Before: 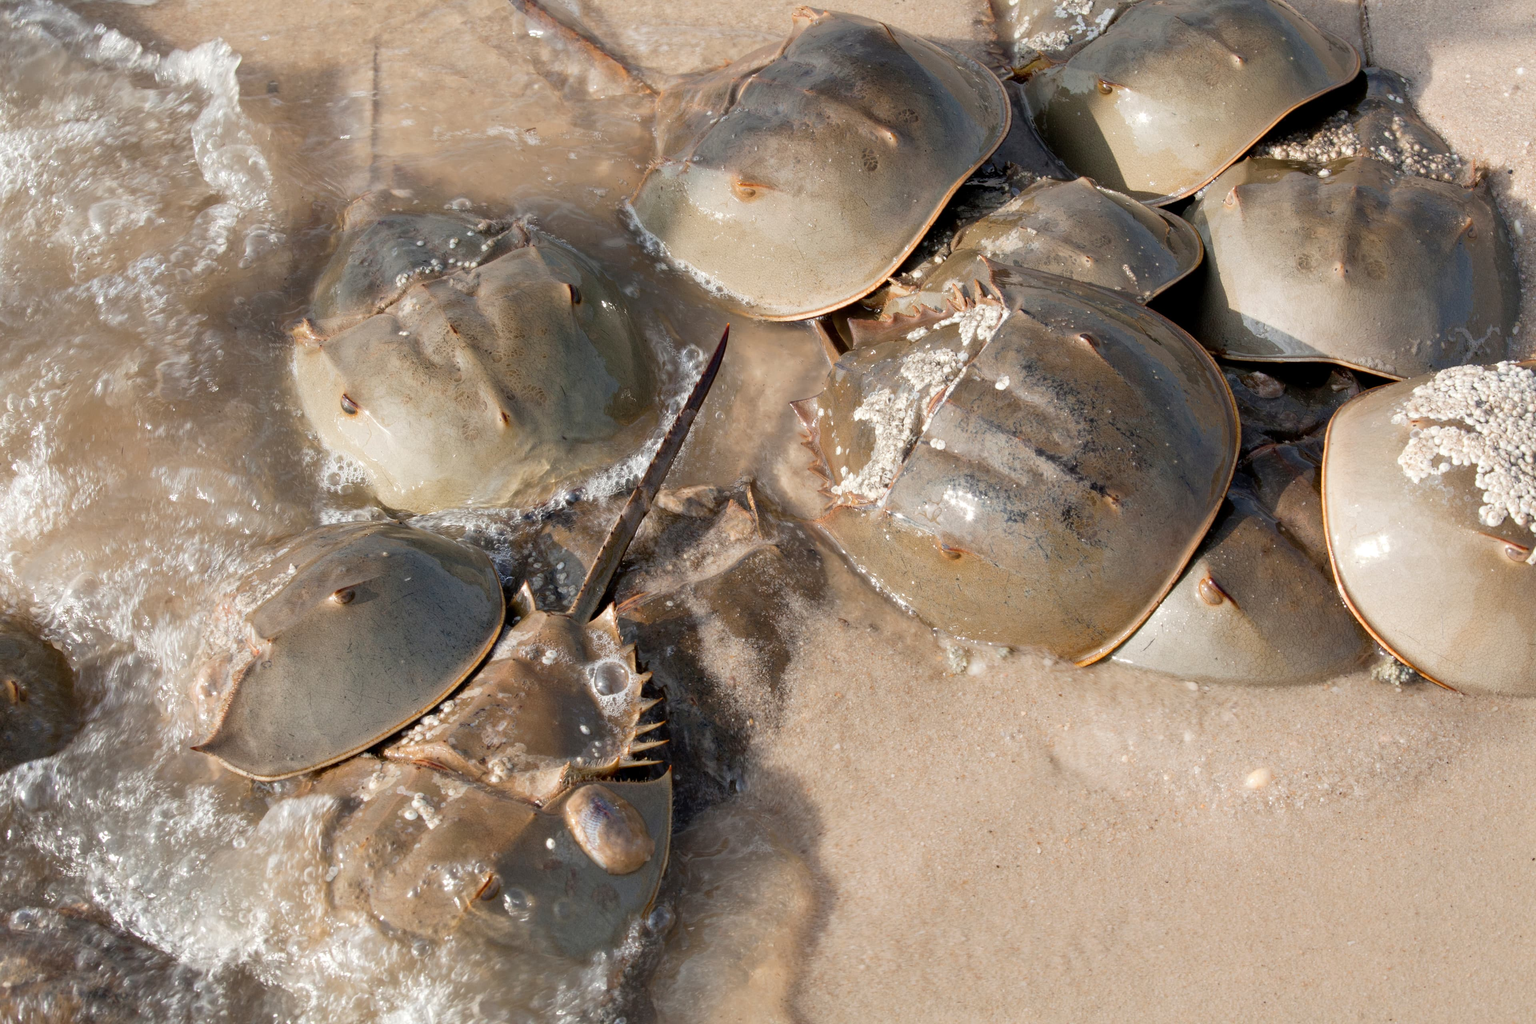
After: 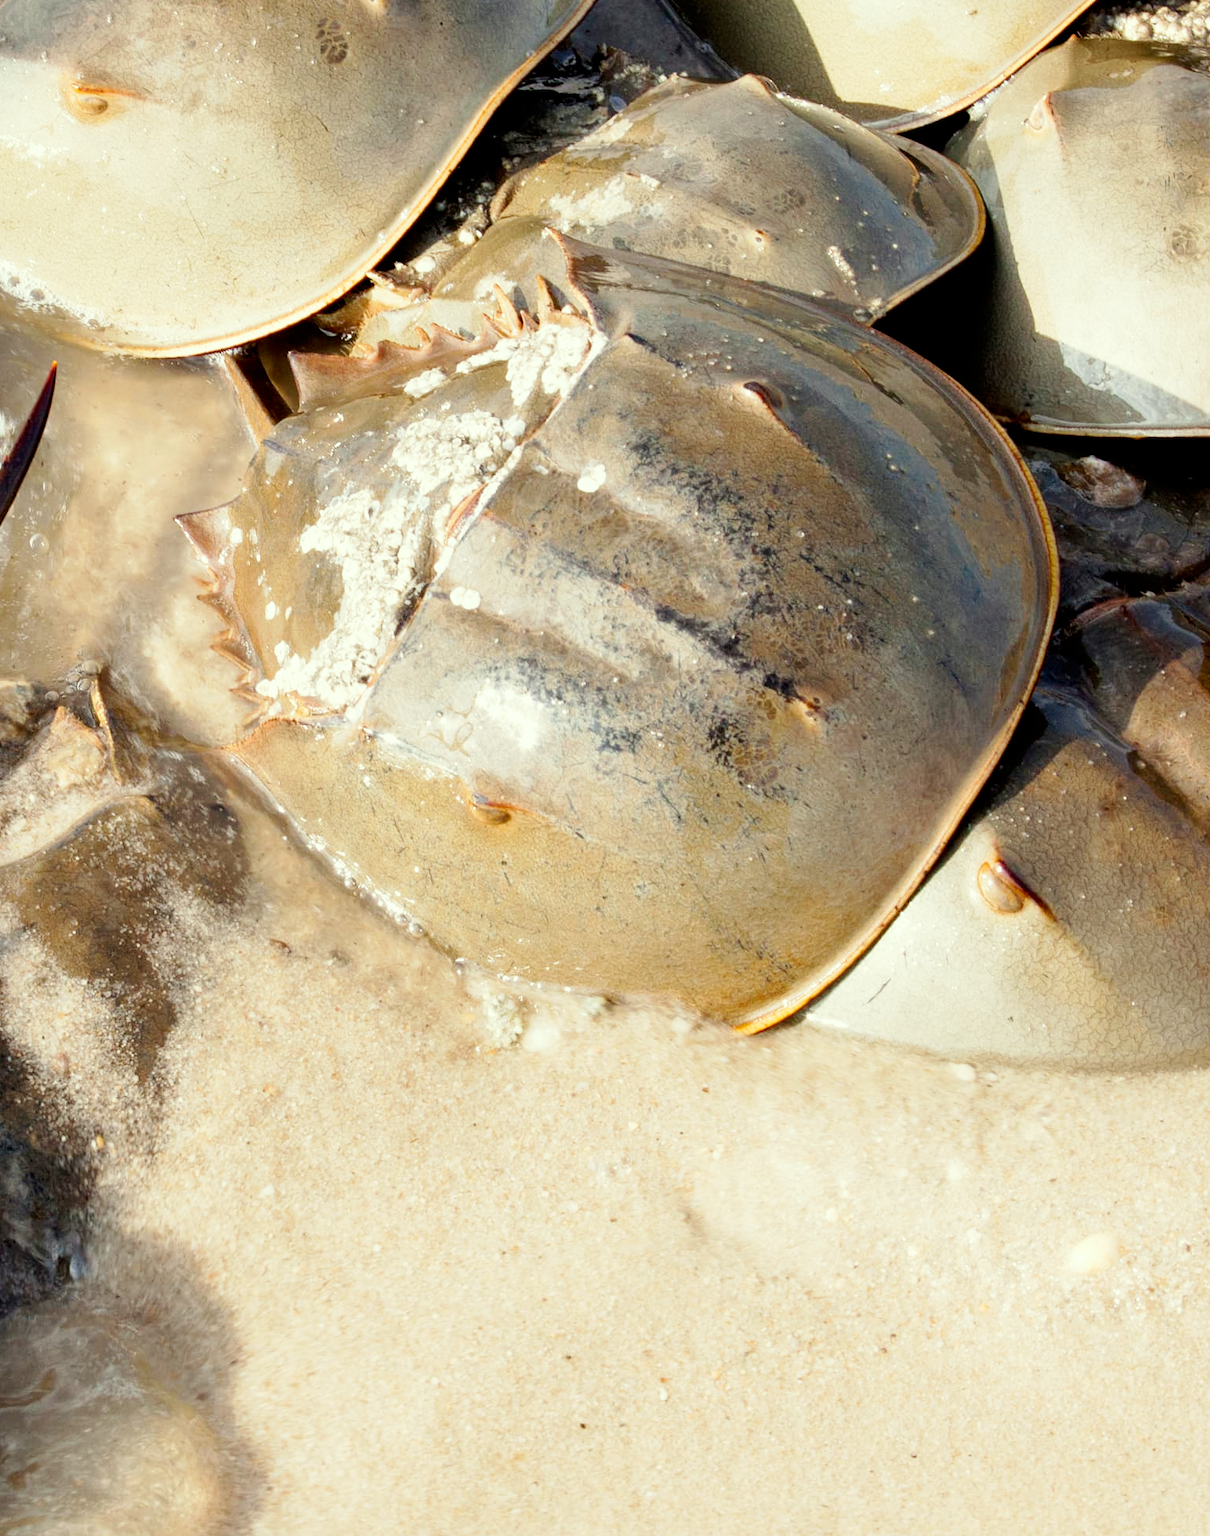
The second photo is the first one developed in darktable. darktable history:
color correction: highlights a* -4.49, highlights b* 6.8
base curve: curves: ch0 [(0, 0) (0.005, 0.002) (0.15, 0.3) (0.4, 0.7) (0.75, 0.95) (1, 1)], preserve colors none
crop: left 45.616%, top 13.564%, right 14.135%, bottom 9.808%
